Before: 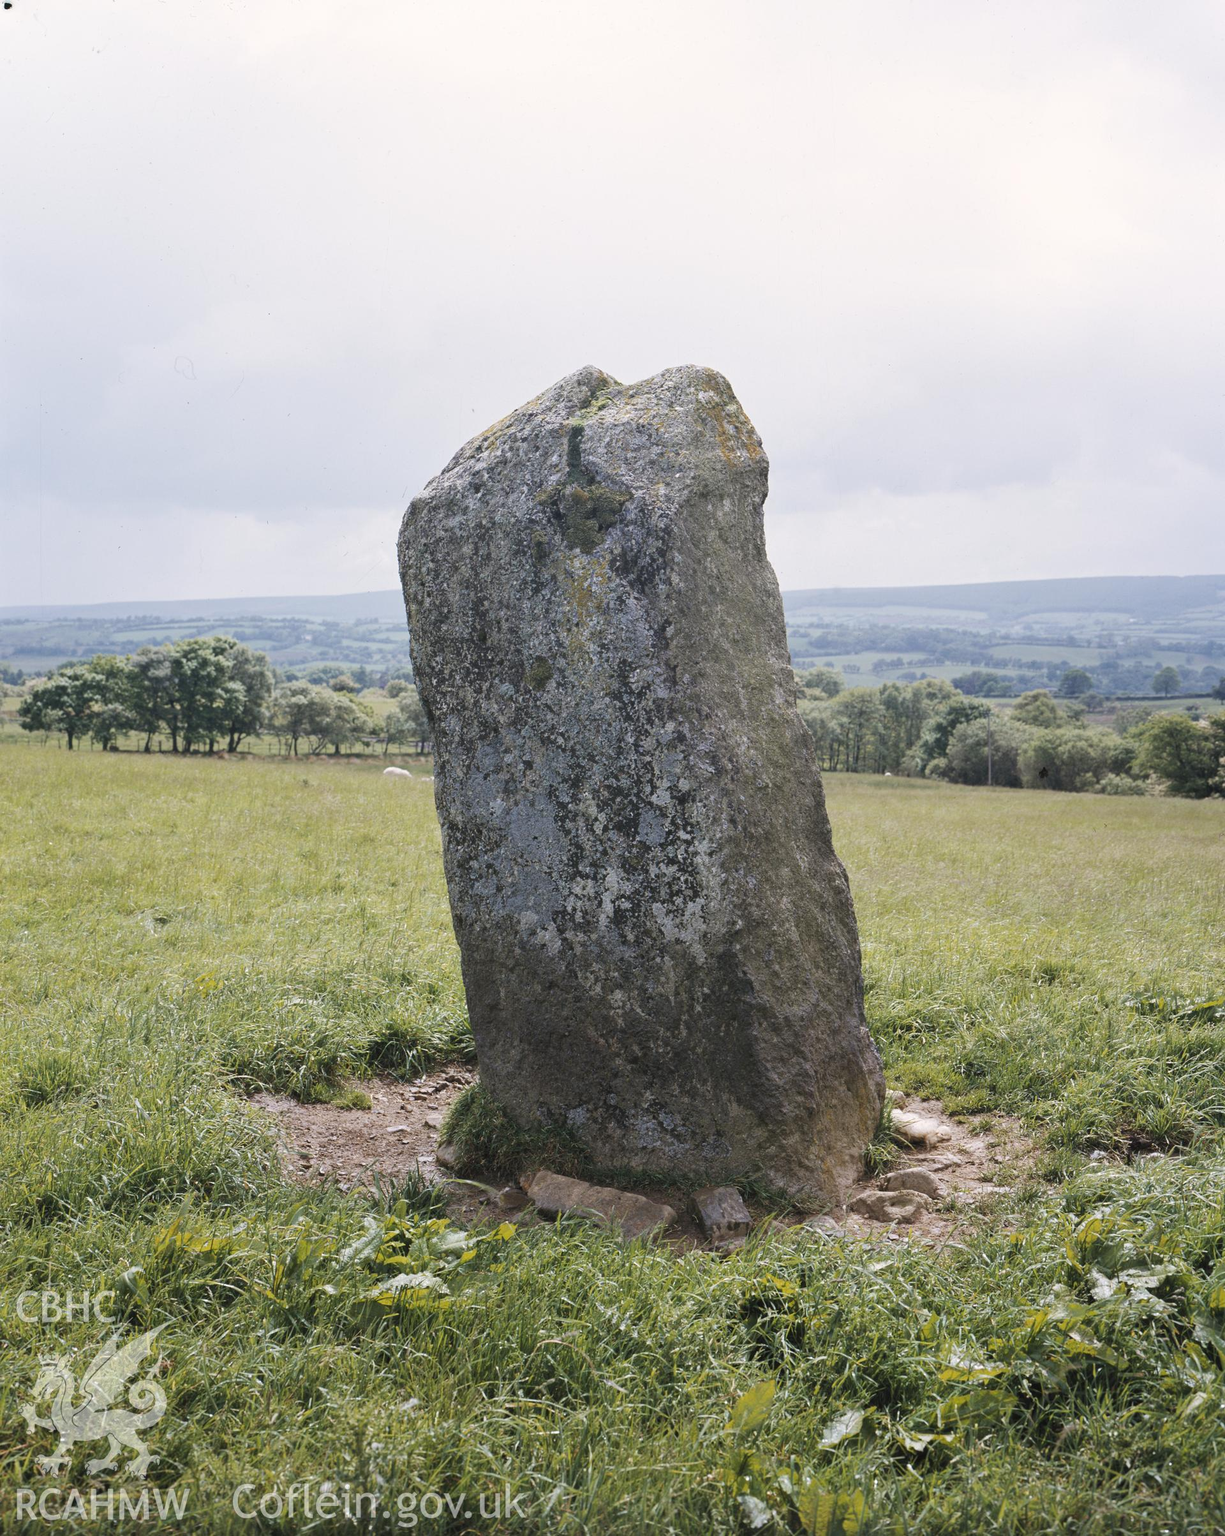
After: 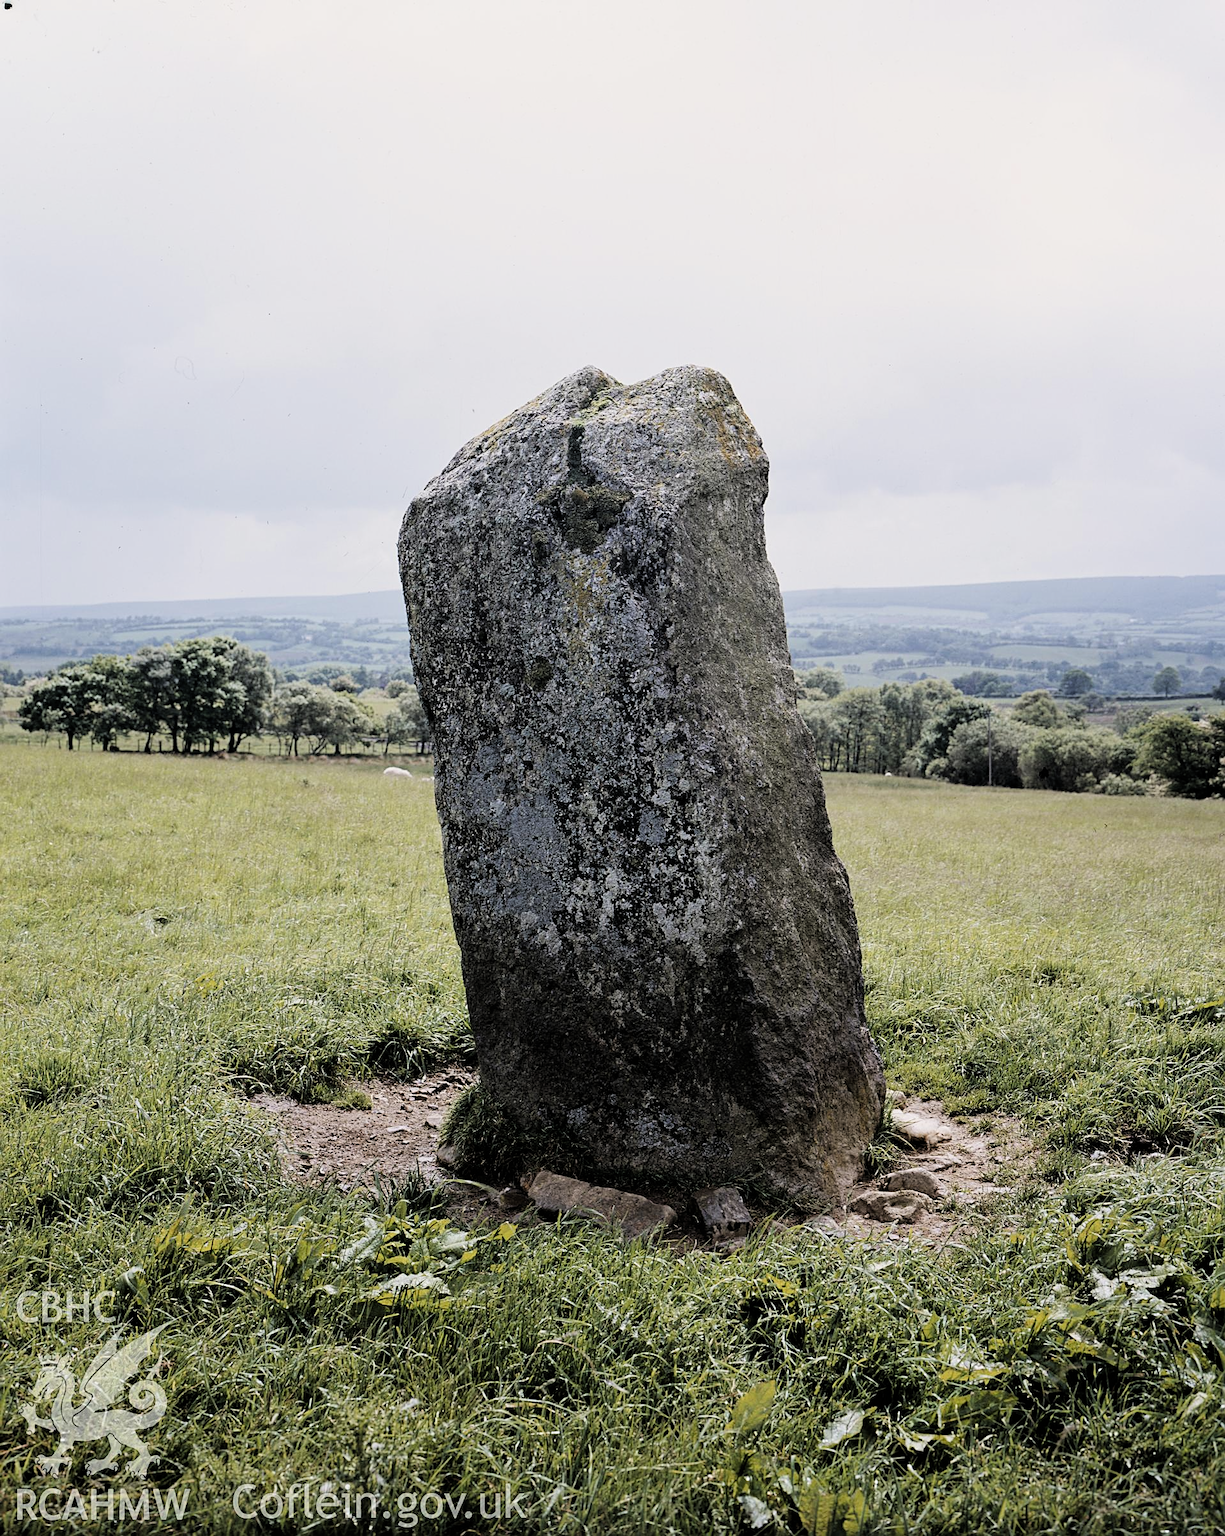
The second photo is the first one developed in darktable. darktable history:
exposure: exposure -0.176 EV, compensate exposure bias true, compensate highlight preservation false
sharpen: on, module defaults
filmic rgb: black relative exposure -4 EV, white relative exposure 3 EV, hardness 3.02, contrast 1.498, iterations of high-quality reconstruction 10
